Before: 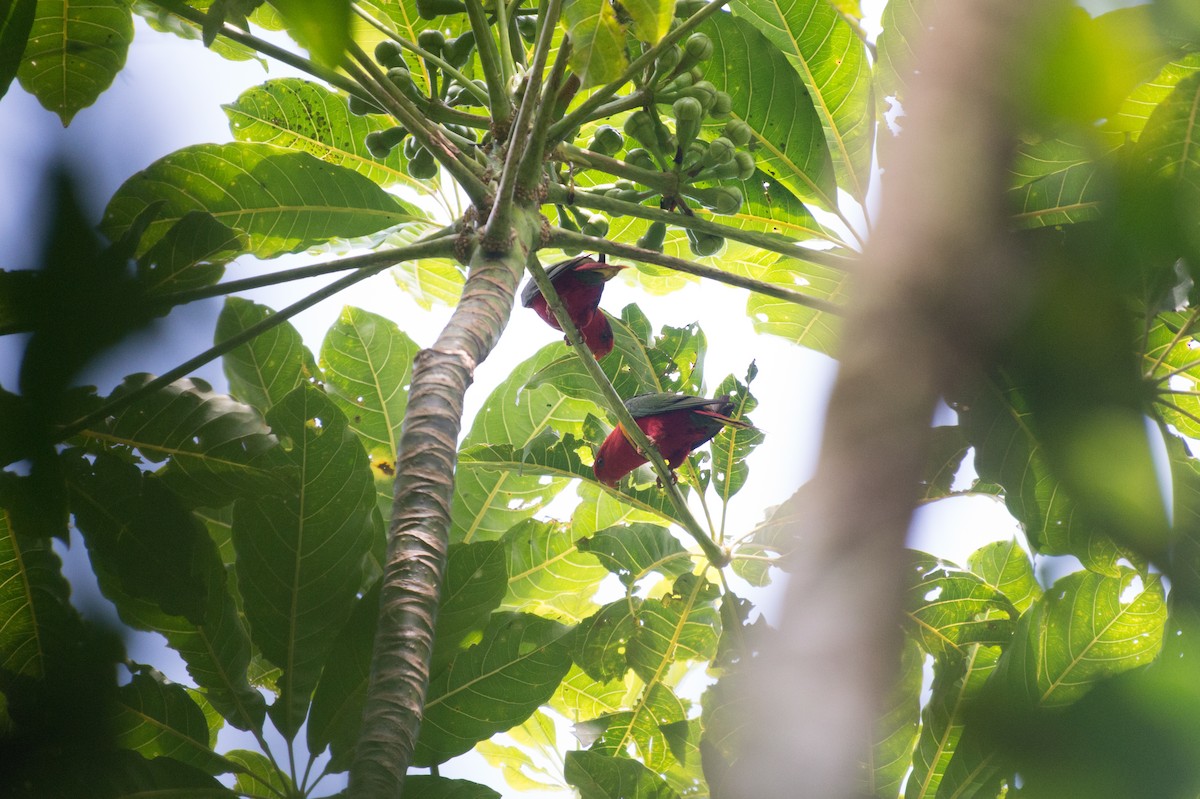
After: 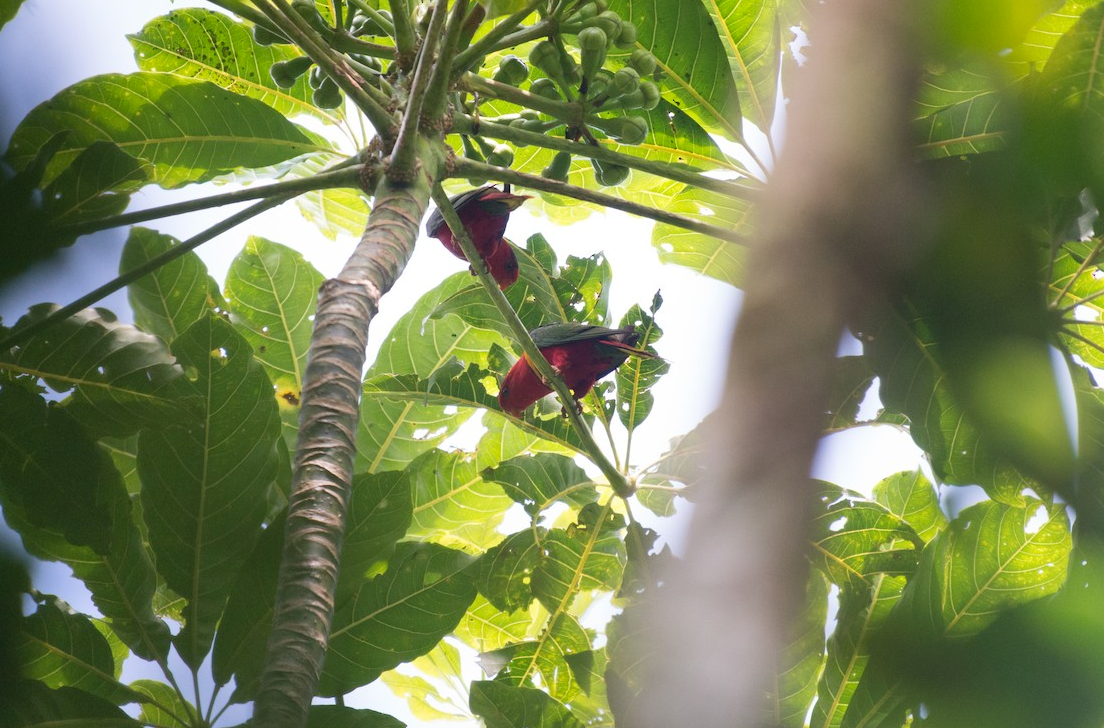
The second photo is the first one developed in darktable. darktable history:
shadows and highlights: low approximation 0.01, soften with gaussian
crop and rotate: left 7.954%, top 8.805%
